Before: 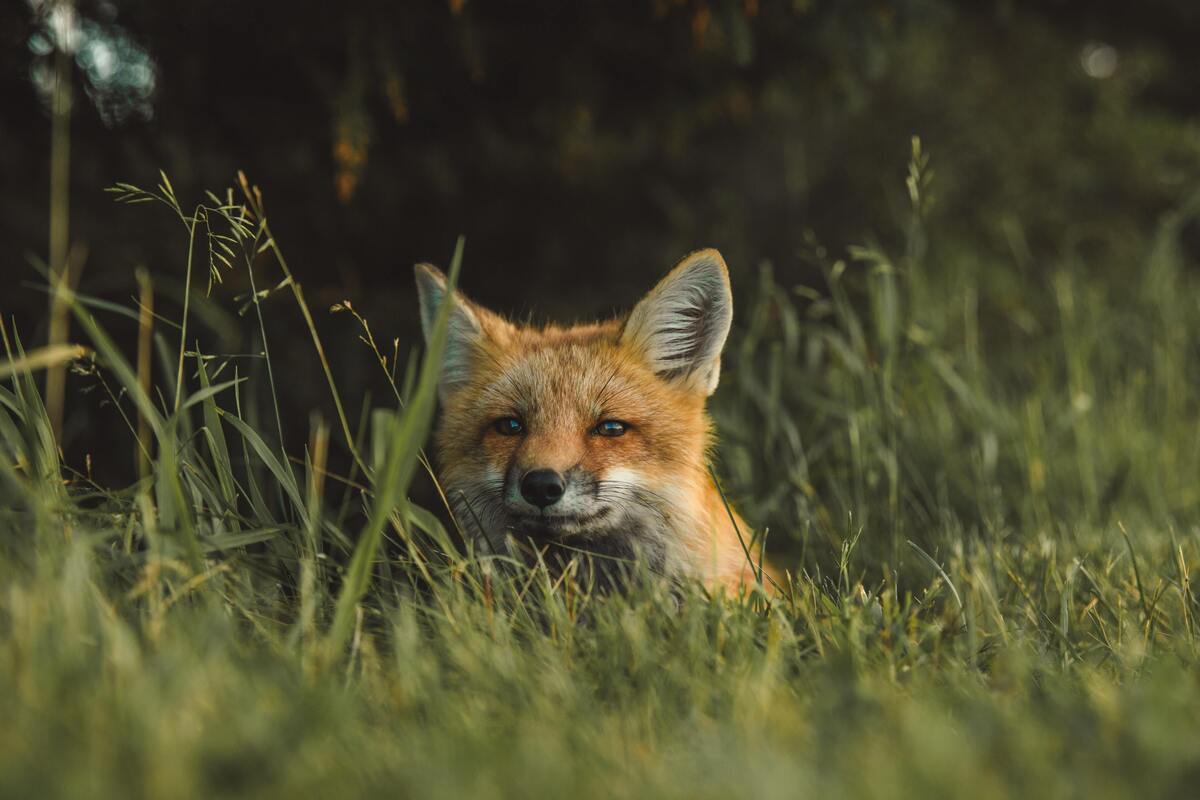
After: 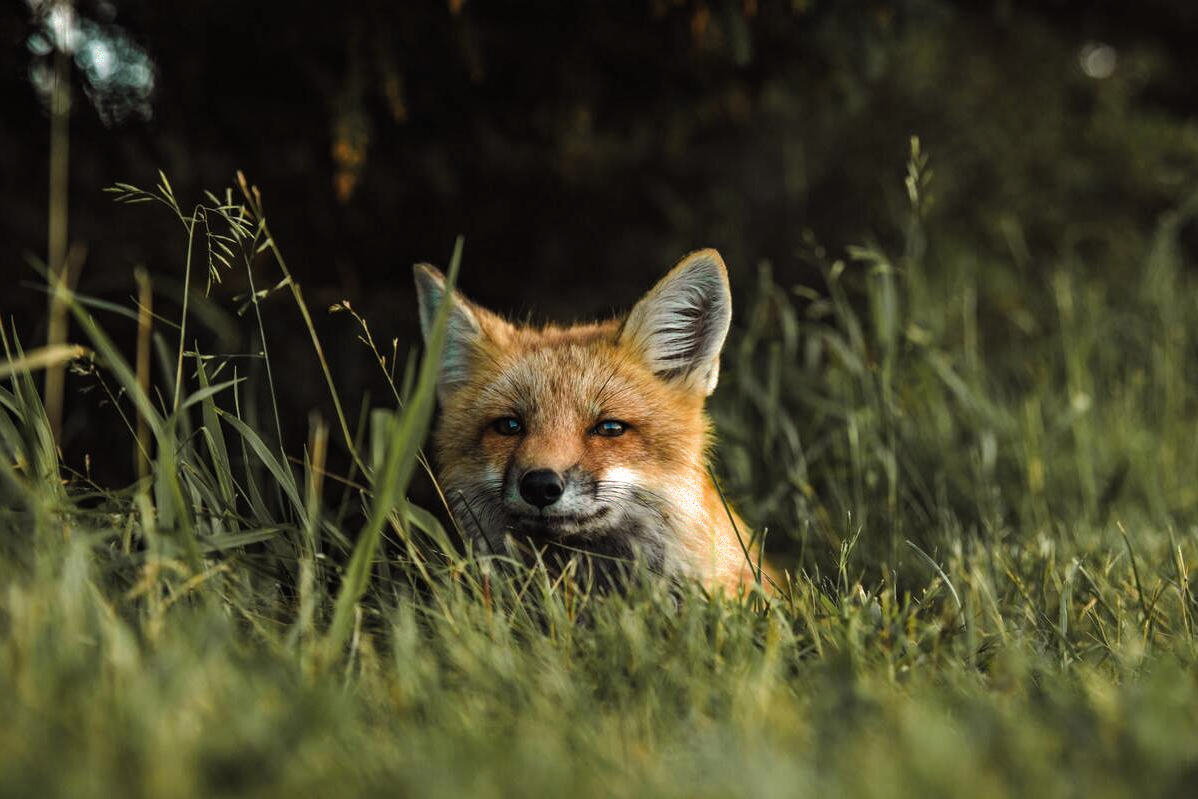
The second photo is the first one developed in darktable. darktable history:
color balance rgb: shadows lift › chroma 1.009%, shadows lift › hue 28.28°, highlights gain › luminance 16.652%, highlights gain › chroma 2.923%, highlights gain › hue 262.78°, perceptual saturation grading › global saturation 0.958%, global vibrance 9.954%
crop and rotate: left 0.118%, bottom 0.013%
haze removal: strength 0.111, distance 0.257, compatibility mode true, adaptive false
filmic rgb: black relative exposure -12.68 EV, white relative exposure 2.82 EV, threshold -0.276 EV, transition 3.19 EV, structure ↔ texture 99.98%, target black luminance 0%, hardness 8.62, latitude 71.28%, contrast 1.134, shadows ↔ highlights balance -1.14%, color science v6 (2022), enable highlight reconstruction true
